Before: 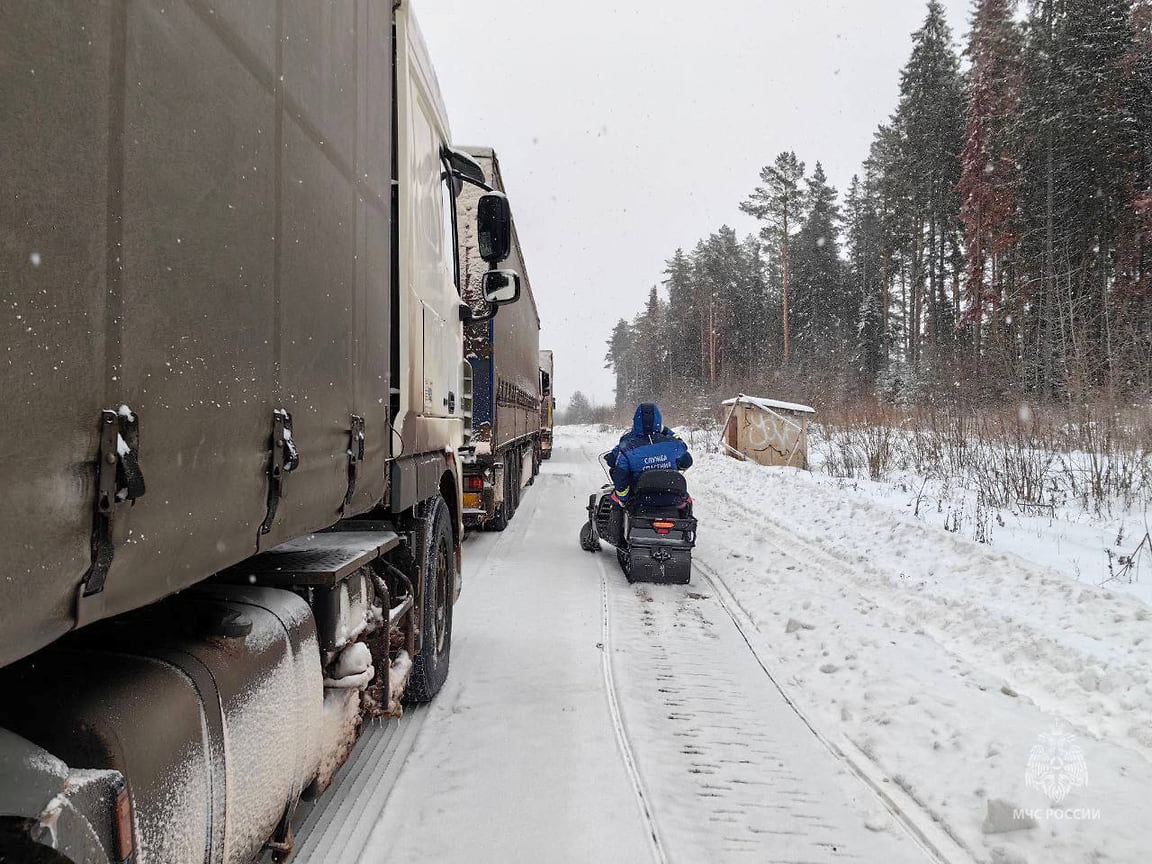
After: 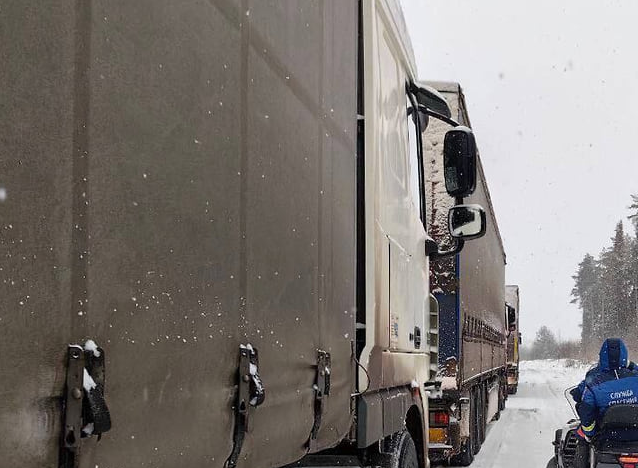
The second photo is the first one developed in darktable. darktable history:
crop and rotate: left 3.025%, top 7.617%, right 41.587%, bottom 38.112%
